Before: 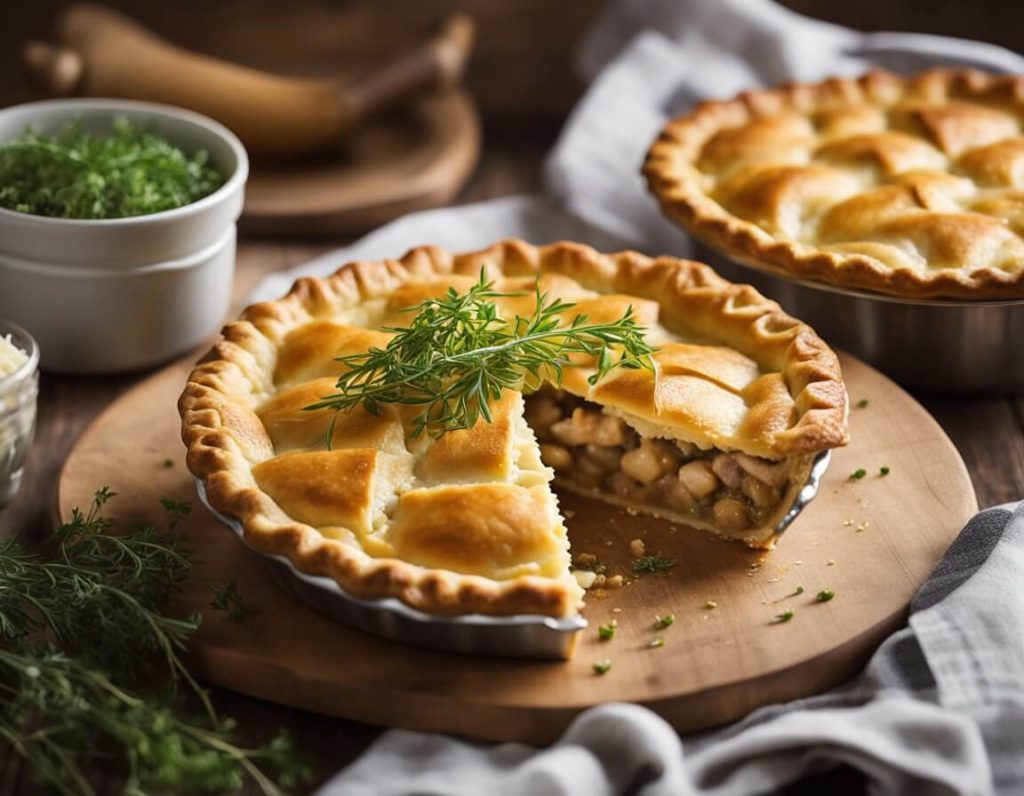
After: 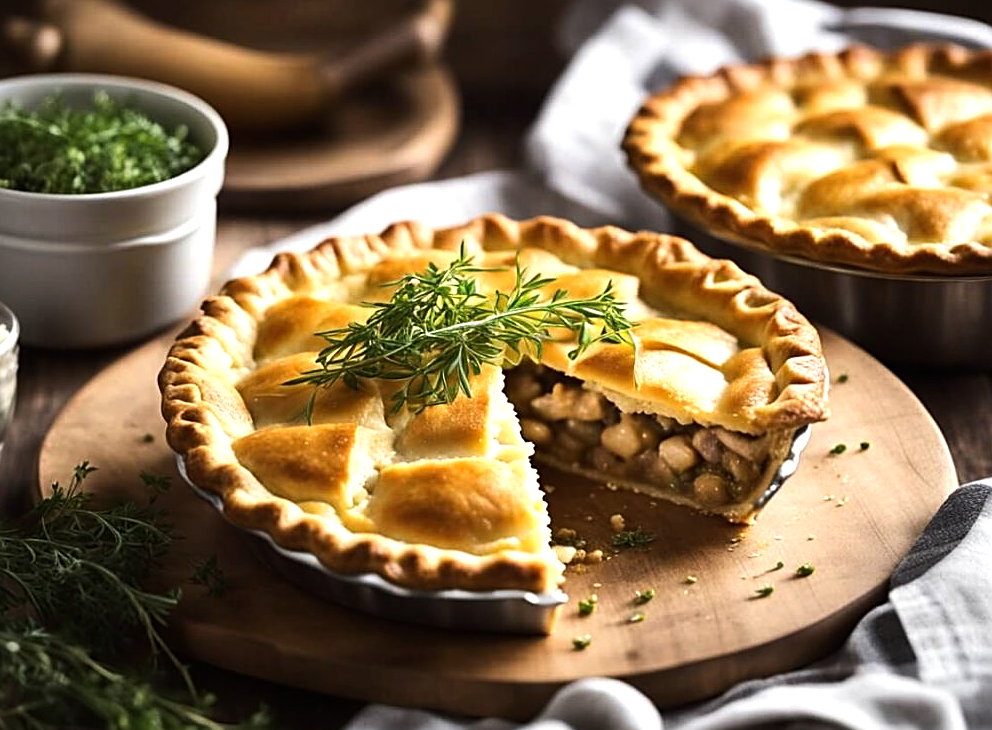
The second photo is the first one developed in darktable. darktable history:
sharpen: on, module defaults
tone equalizer: -8 EV -0.75 EV, -7 EV -0.7 EV, -6 EV -0.6 EV, -5 EV -0.4 EV, -3 EV 0.4 EV, -2 EV 0.6 EV, -1 EV 0.7 EV, +0 EV 0.75 EV, edges refinement/feathering 500, mask exposure compensation -1.57 EV, preserve details no
crop: left 1.964%, top 3.251%, right 1.122%, bottom 4.933%
